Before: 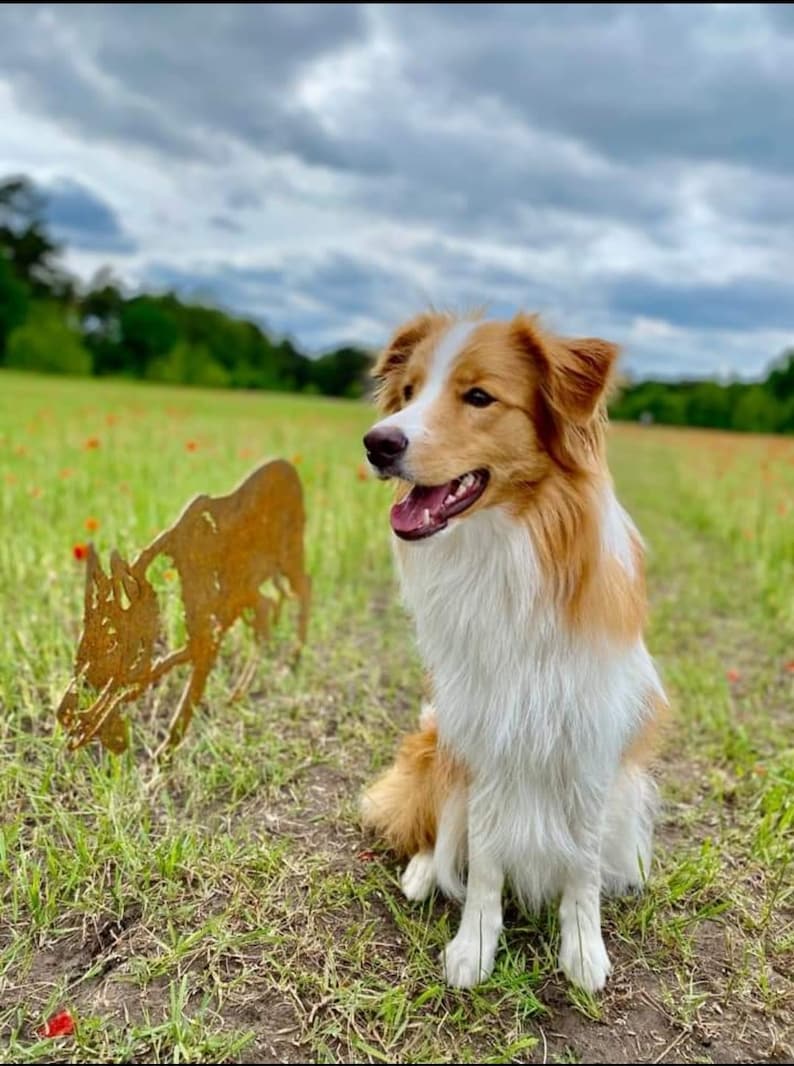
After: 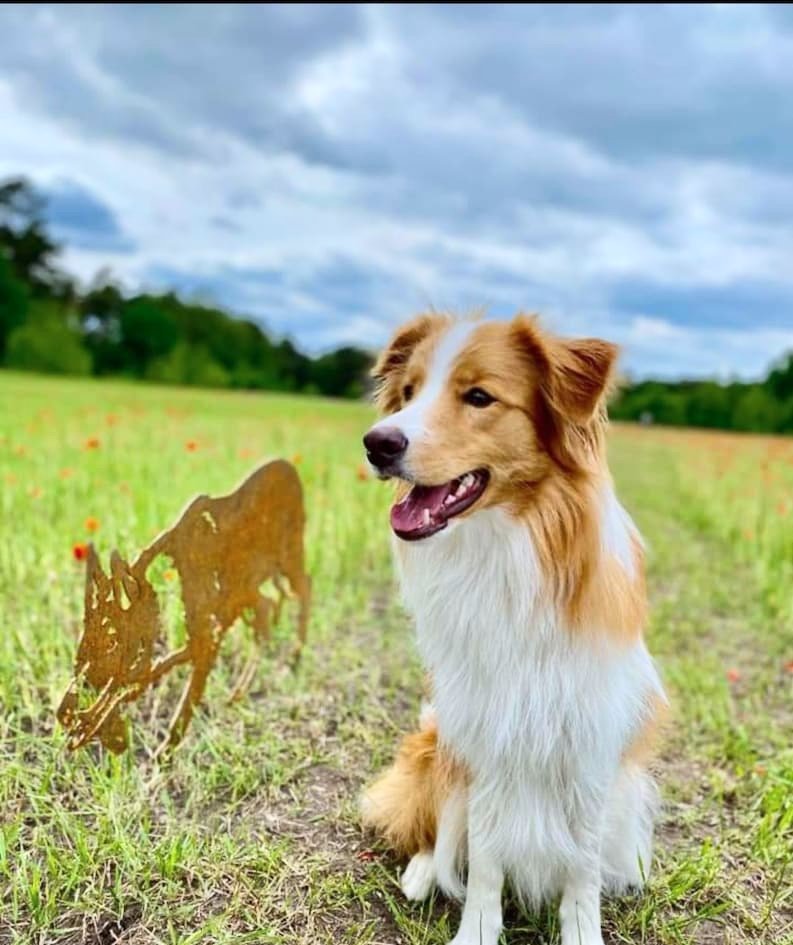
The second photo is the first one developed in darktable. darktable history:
crop and rotate: top 0%, bottom 11.343%
tone curve: curves: ch0 [(0, 0) (0.003, 0.006) (0.011, 0.015) (0.025, 0.032) (0.044, 0.054) (0.069, 0.079) (0.1, 0.111) (0.136, 0.146) (0.177, 0.186) (0.224, 0.229) (0.277, 0.286) (0.335, 0.348) (0.399, 0.426) (0.468, 0.514) (0.543, 0.609) (0.623, 0.706) (0.709, 0.789) (0.801, 0.862) (0.898, 0.926) (1, 1)]
color calibration: x 0.356, y 0.367, temperature 4690.88 K
